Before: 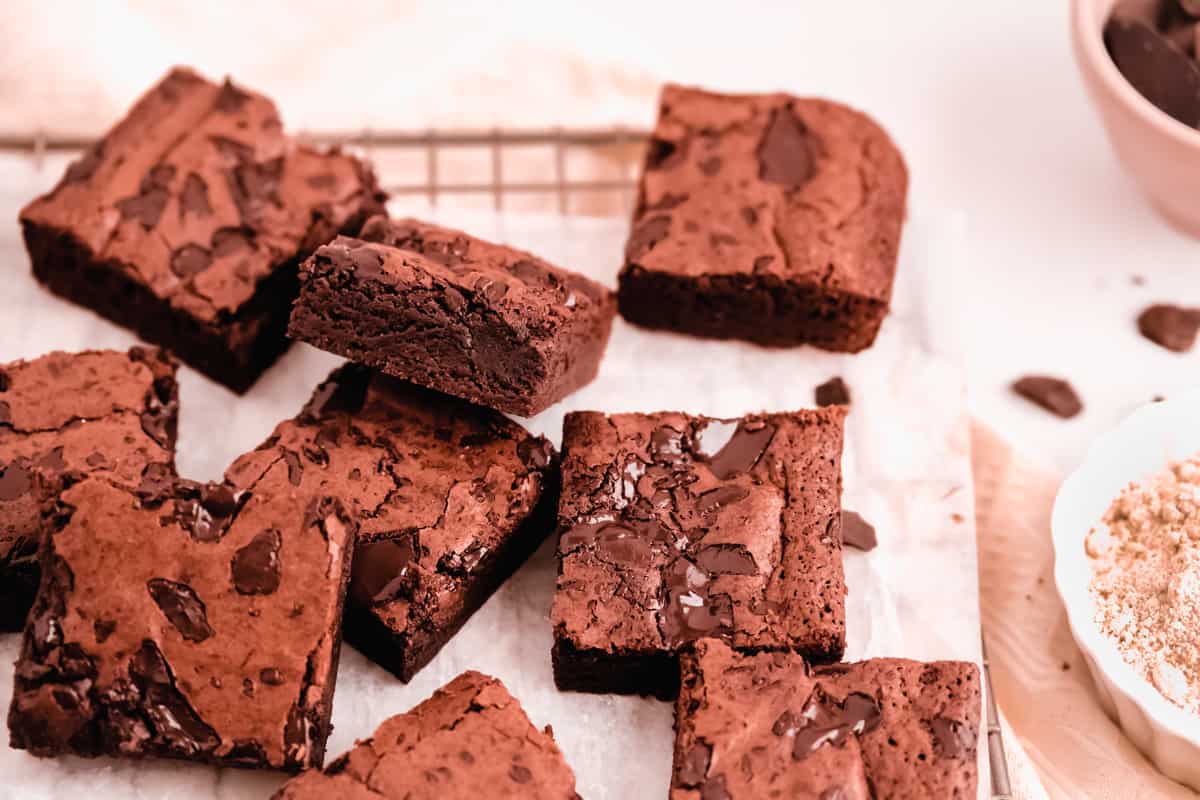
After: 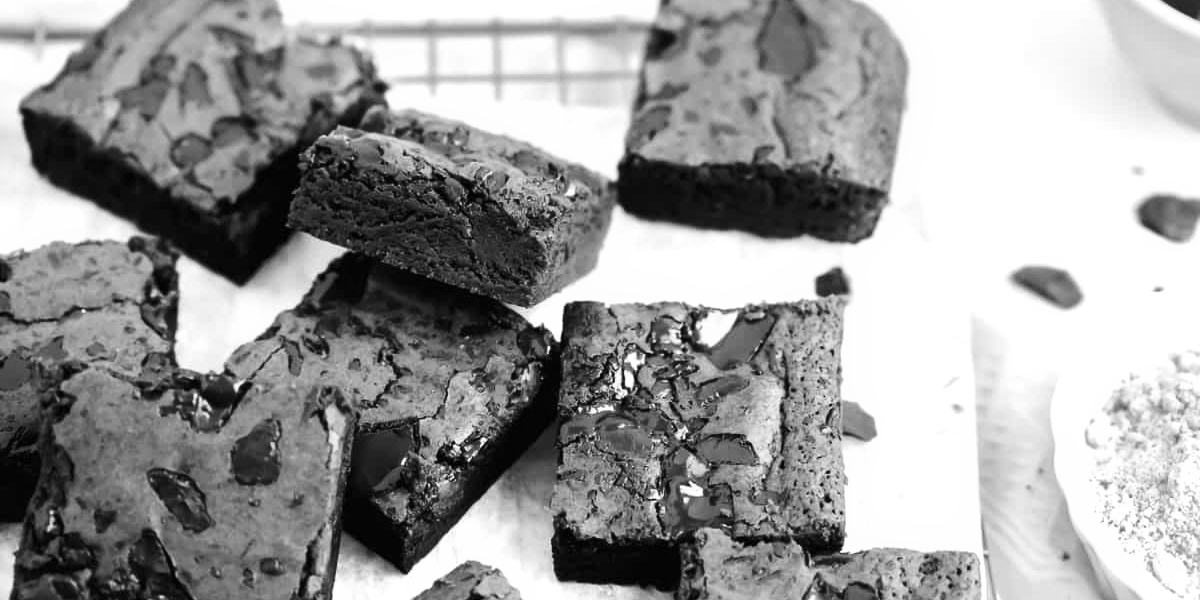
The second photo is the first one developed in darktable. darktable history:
velvia: strength 15%
crop: top 13.819%, bottom 11.169%
tone equalizer: -8 EV 0.001 EV, -7 EV -0.002 EV, -6 EV 0.002 EV, -5 EV -0.03 EV, -4 EV -0.116 EV, -3 EV -0.169 EV, -2 EV 0.24 EV, -1 EV 0.702 EV, +0 EV 0.493 EV
monochrome: on, module defaults
